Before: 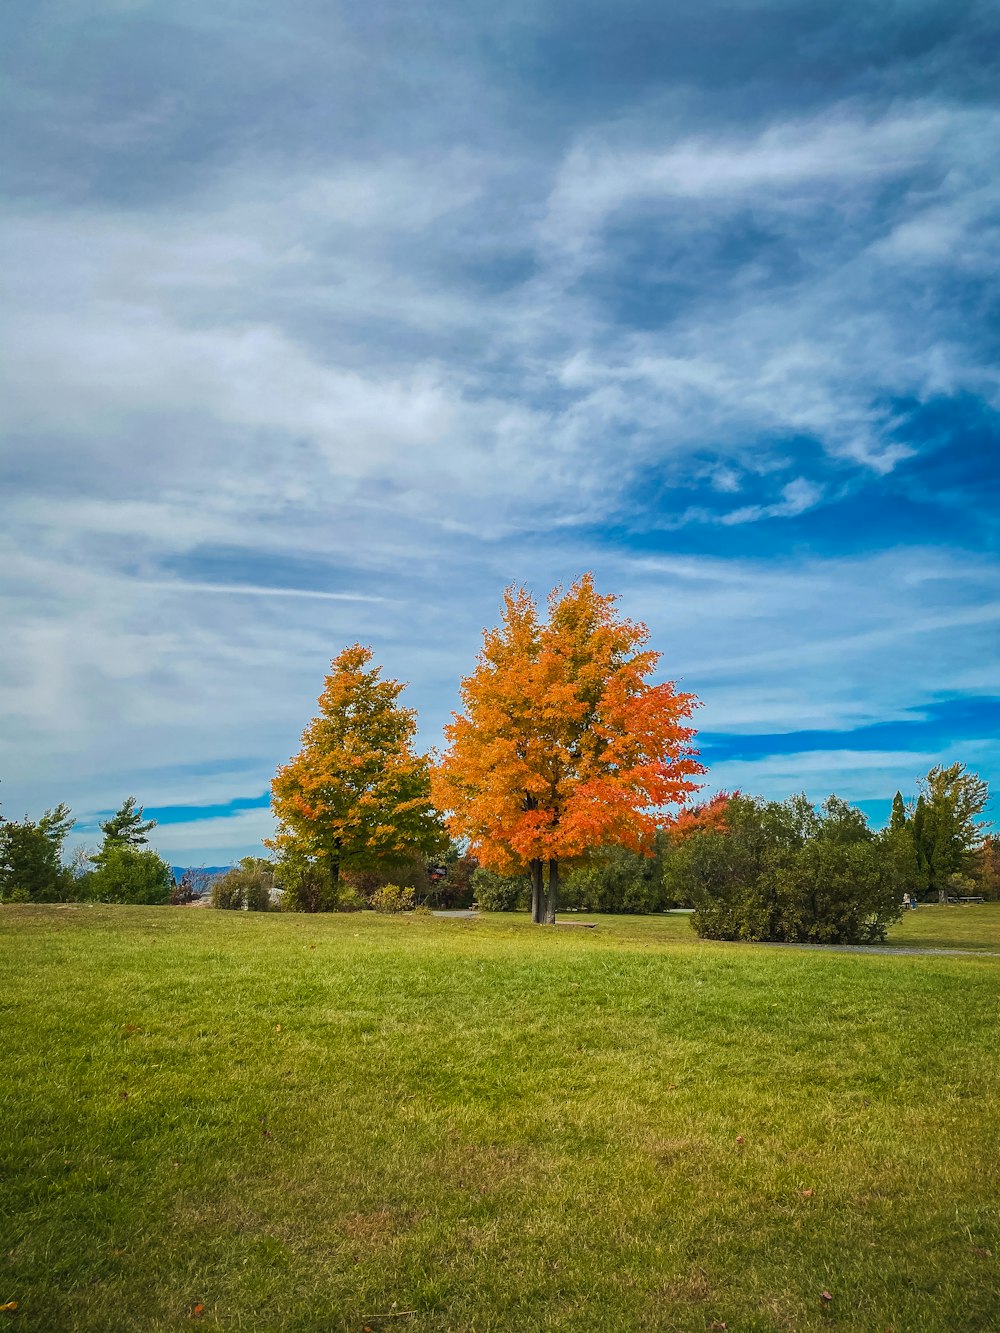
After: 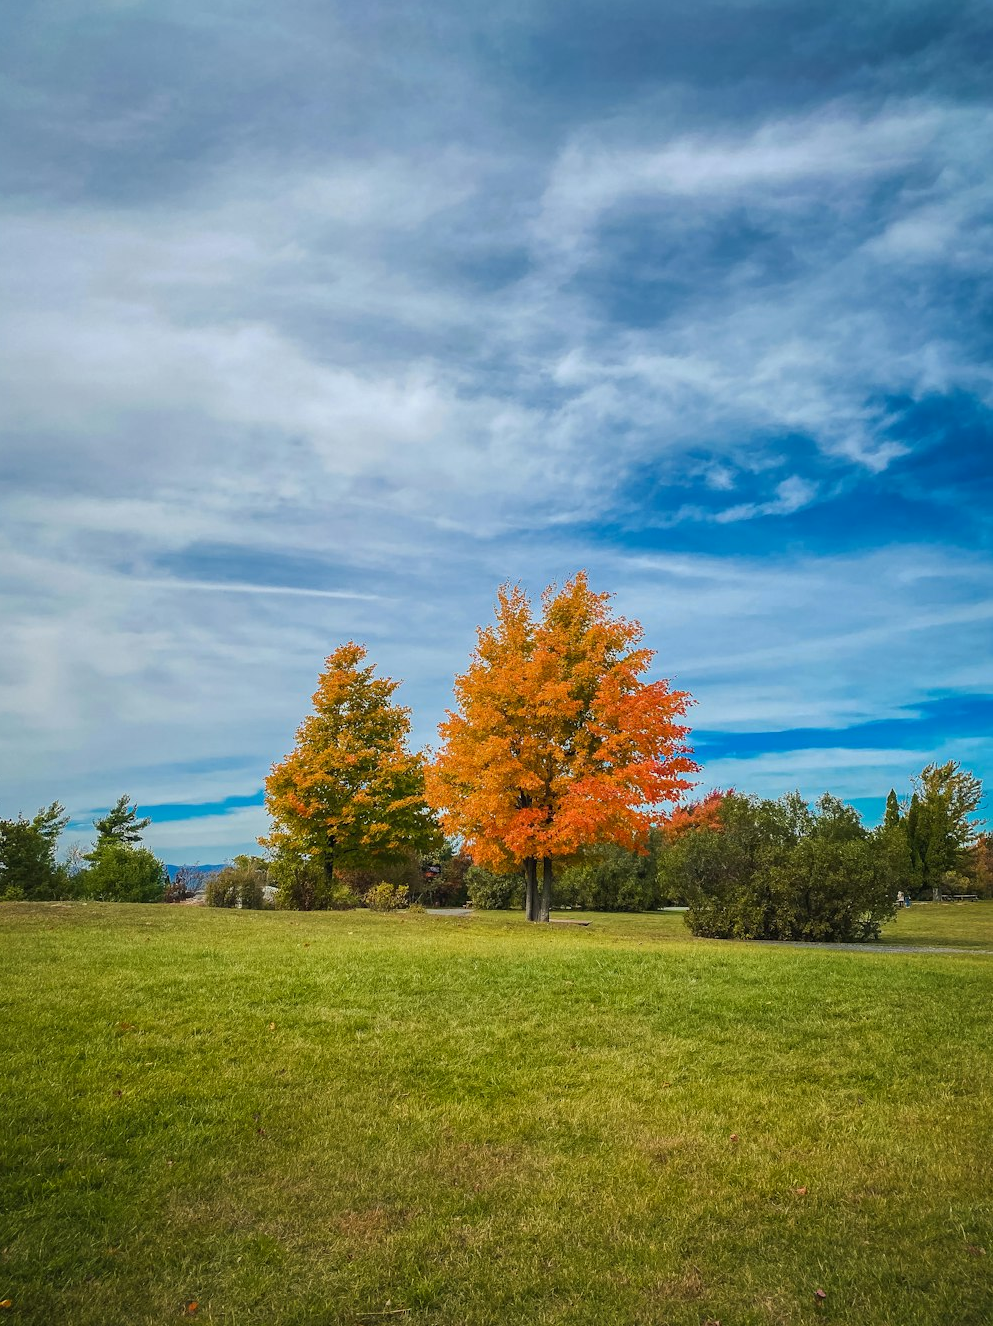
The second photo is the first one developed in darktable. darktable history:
crop and rotate: left 0.614%, top 0.179%, bottom 0.309%
